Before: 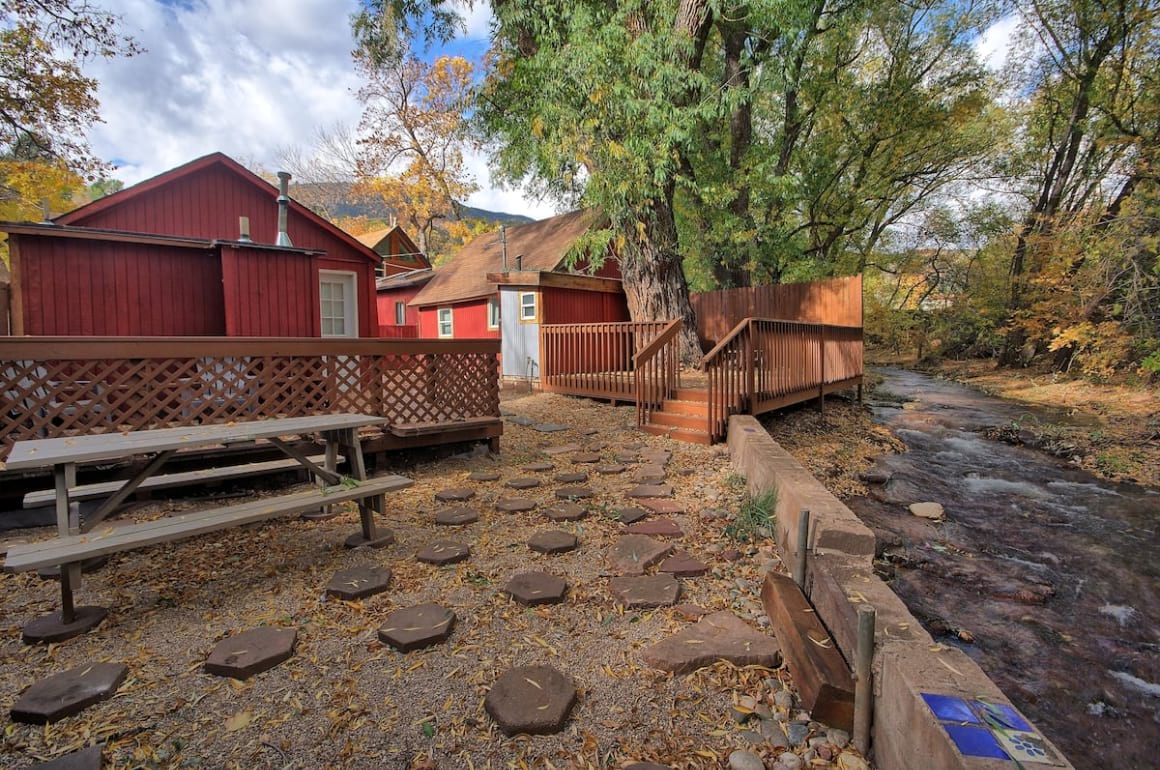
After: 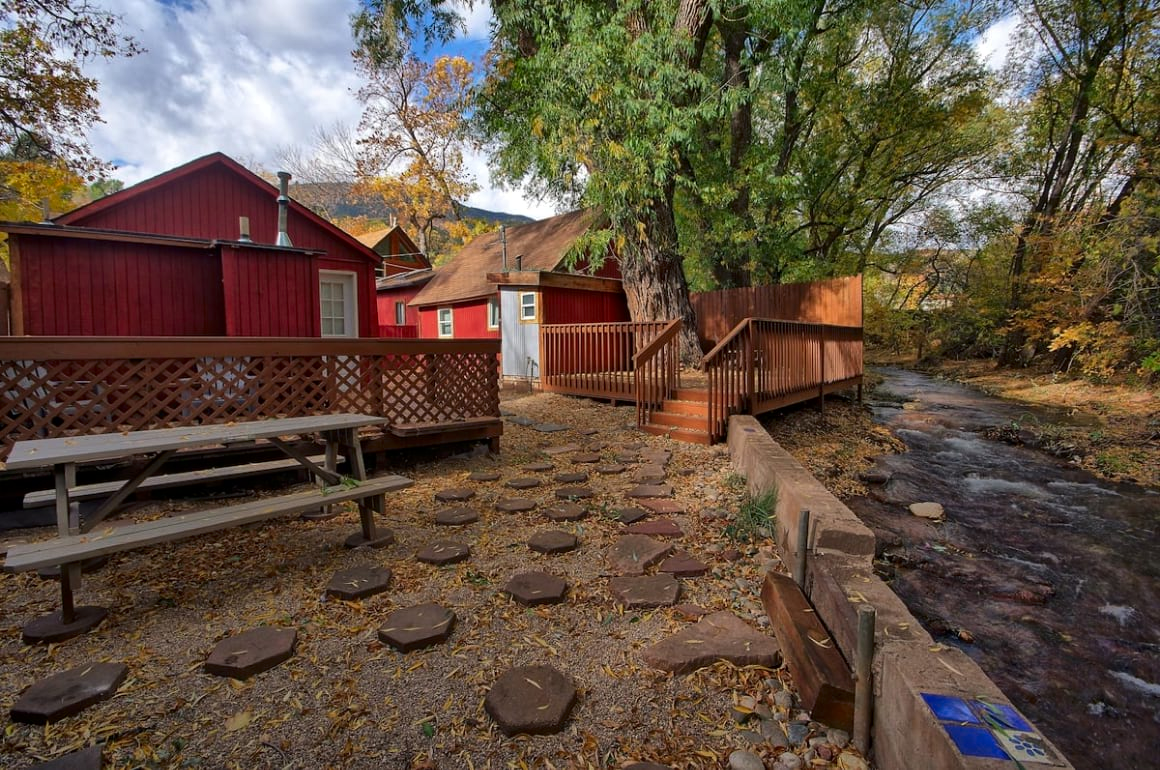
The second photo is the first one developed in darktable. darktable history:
contrast brightness saturation: contrast 0.066, brightness -0.131, saturation 0.052
